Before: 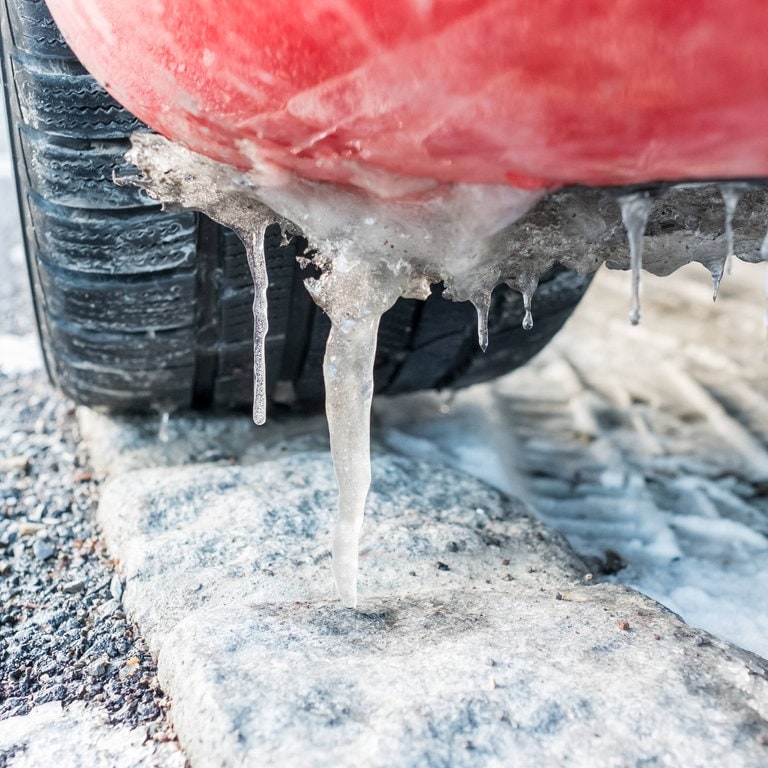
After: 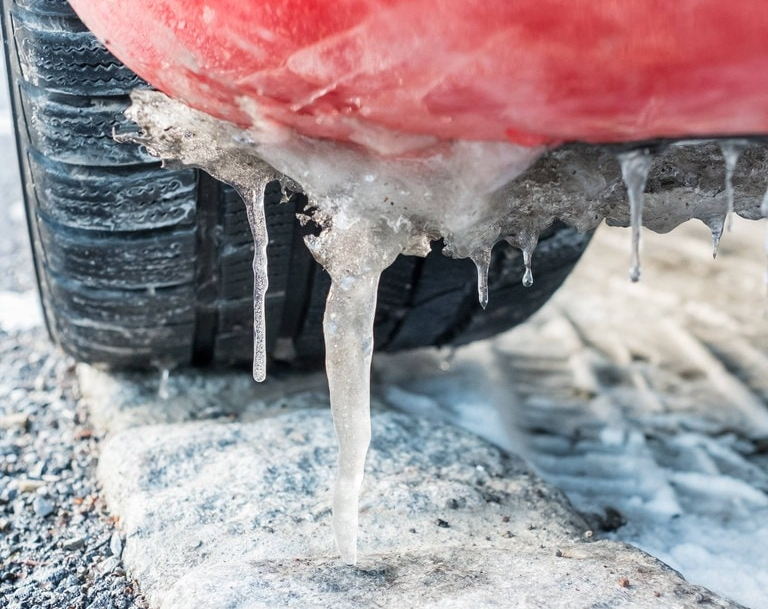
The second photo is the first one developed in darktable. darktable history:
exposure: black level correction 0, compensate exposure bias true, compensate highlight preservation false
crop and rotate: top 5.667%, bottom 14.937%
